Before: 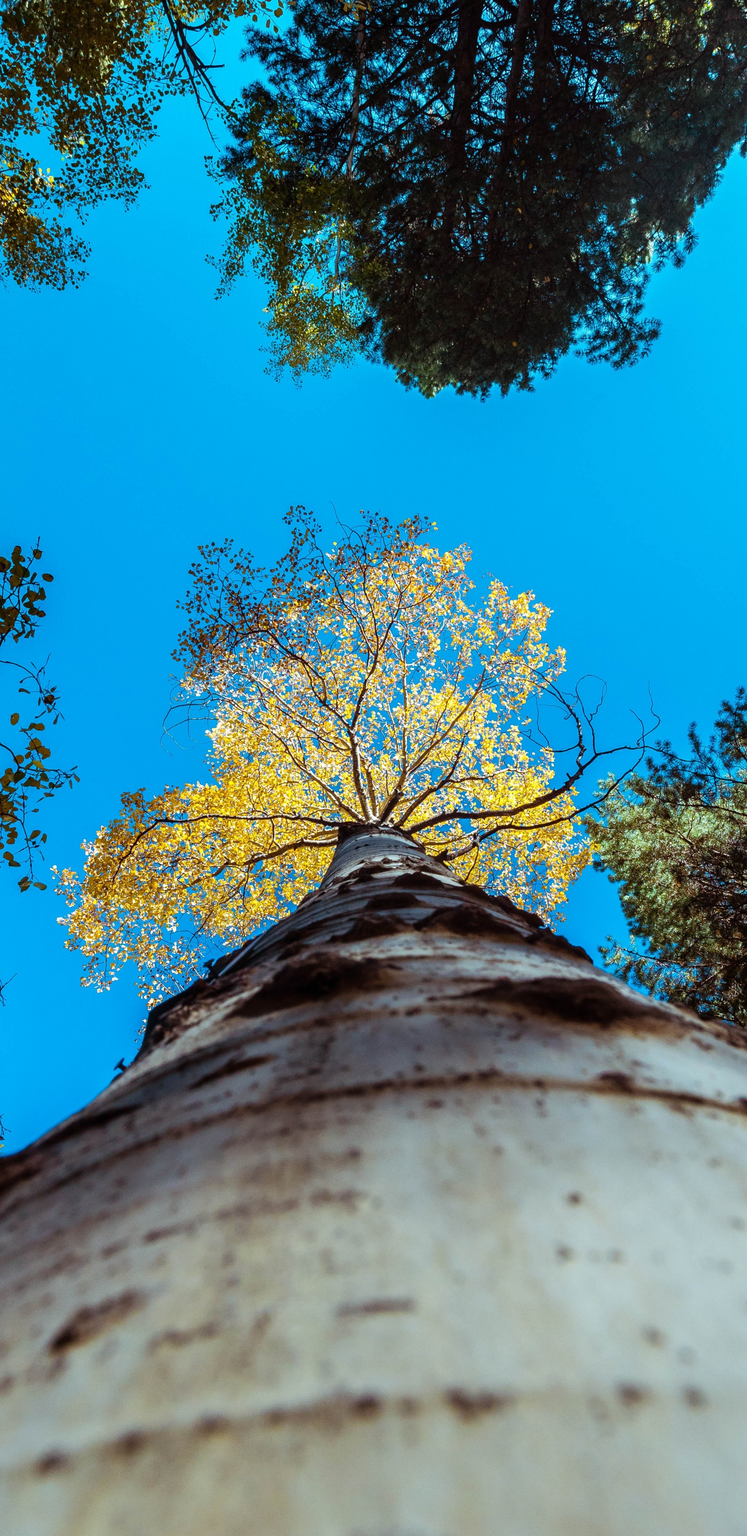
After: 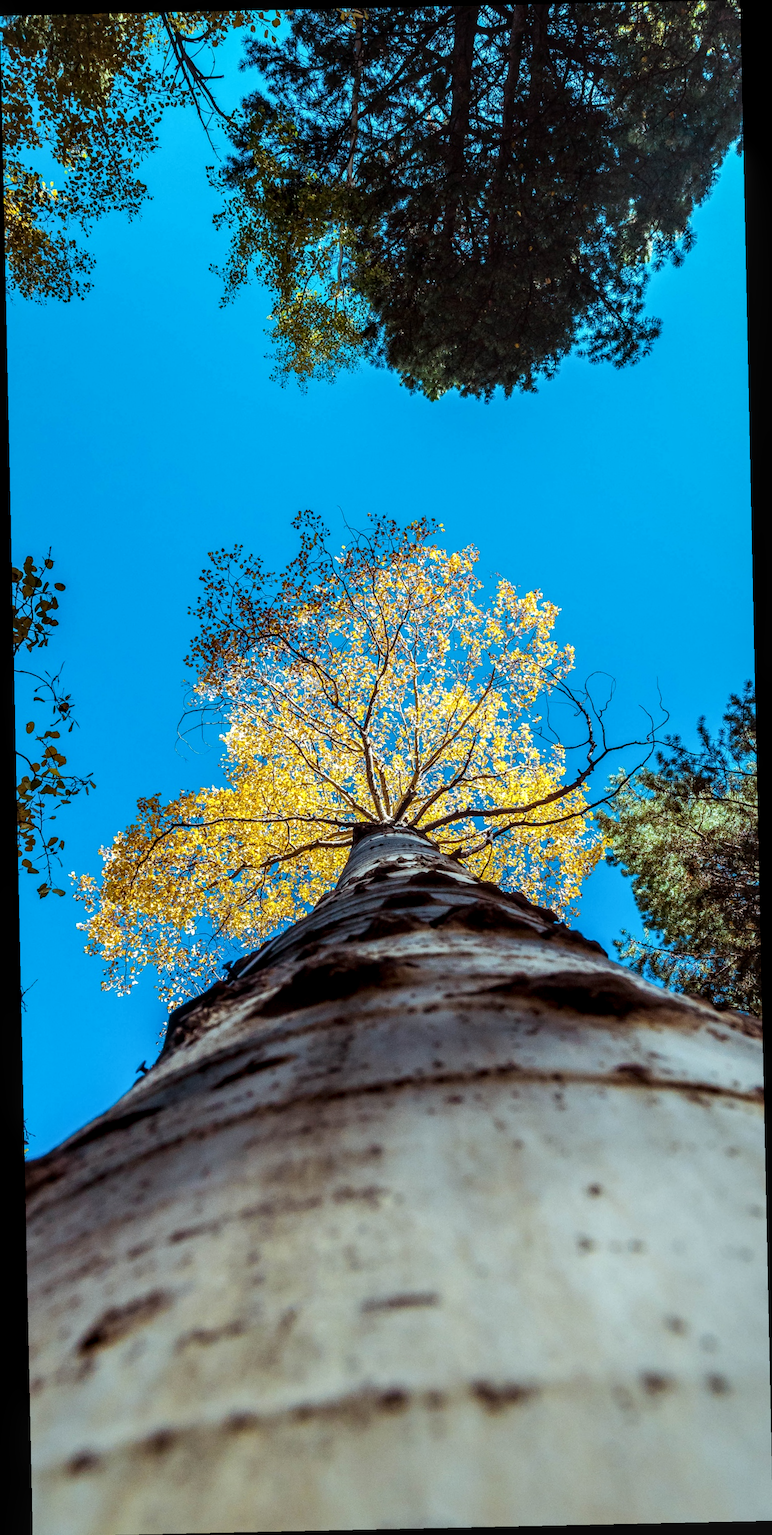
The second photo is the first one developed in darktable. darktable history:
contrast brightness saturation: contrast 0.05
local contrast: detail 130%
rotate and perspective: rotation -1.24°, automatic cropping off
